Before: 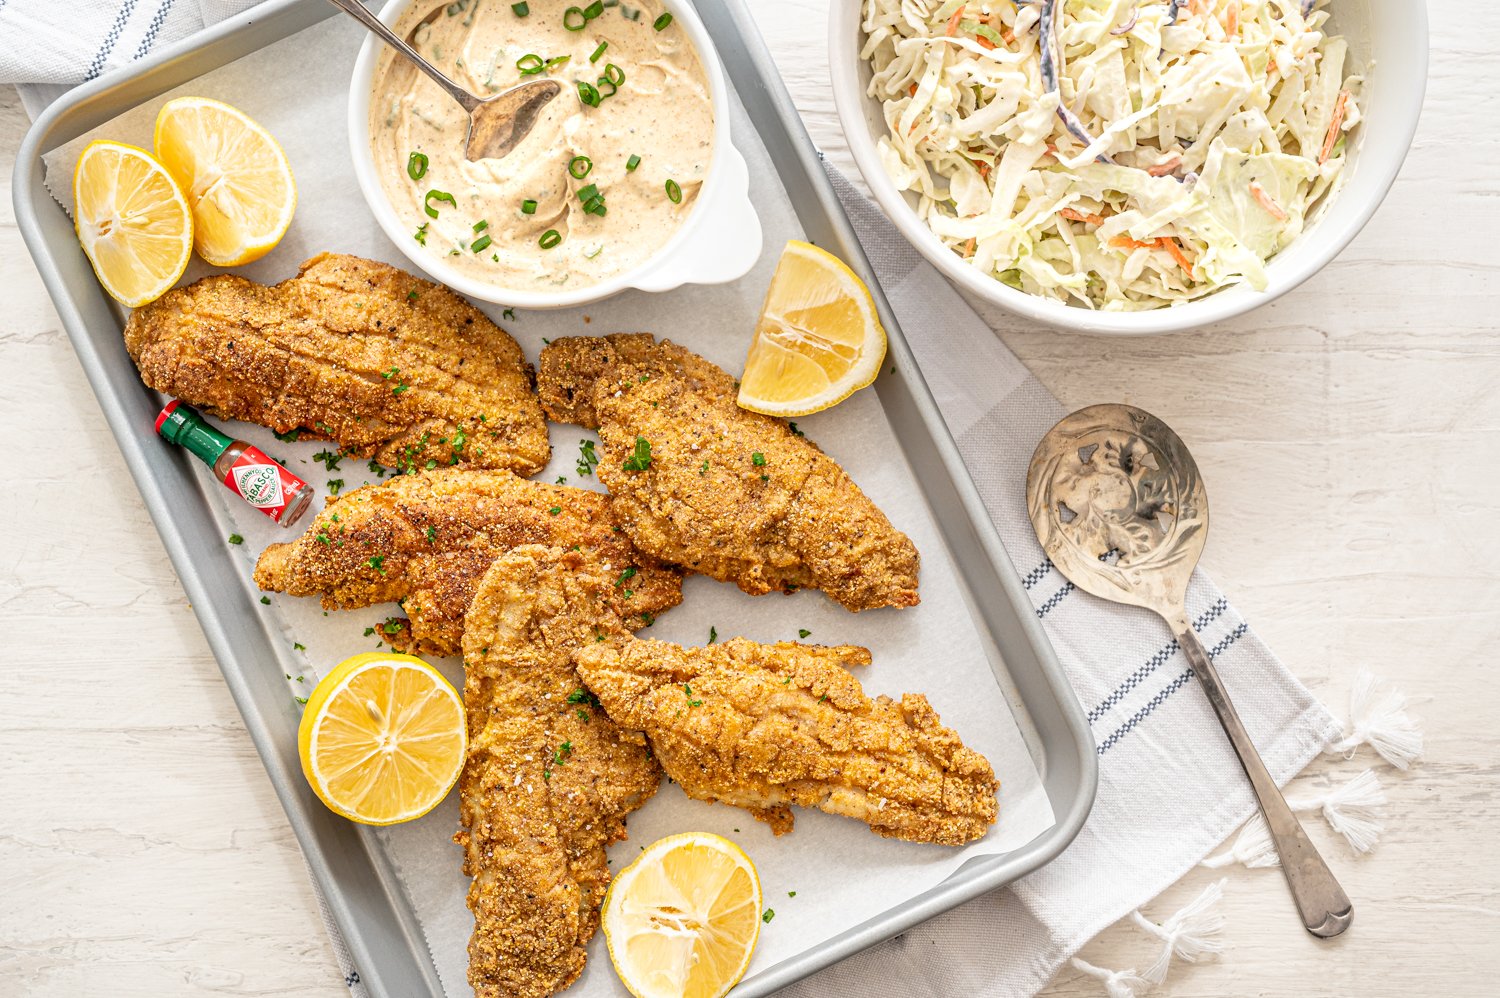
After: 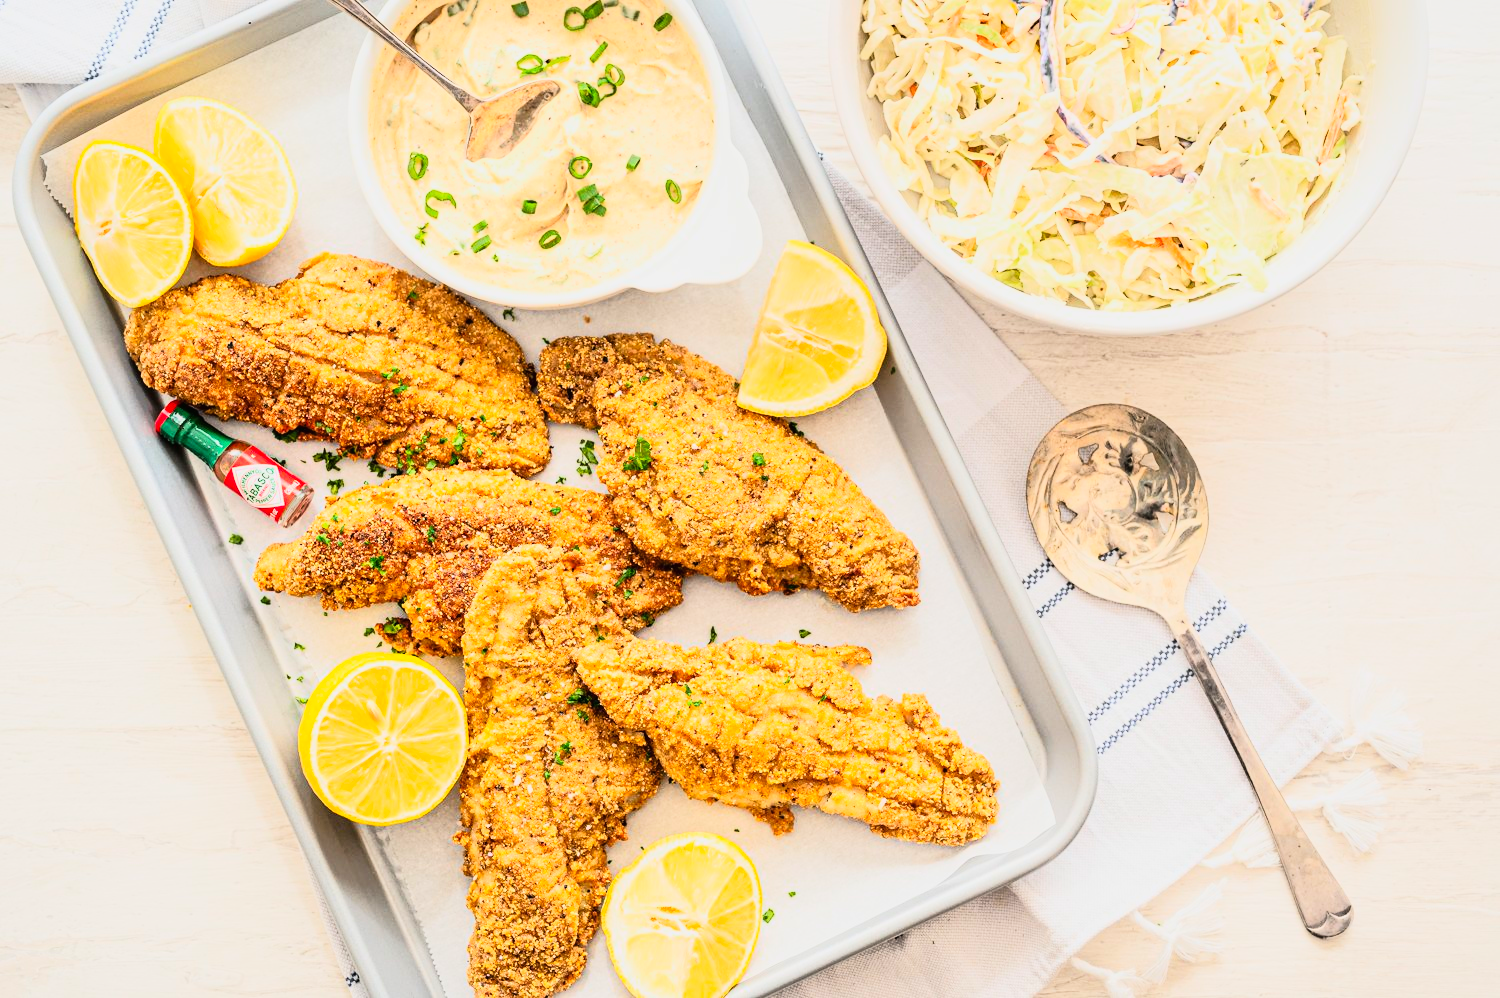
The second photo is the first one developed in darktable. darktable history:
tone curve: curves: ch0 [(0, 0.008) (0.081, 0.044) (0.177, 0.123) (0.283, 0.253) (0.416, 0.449) (0.495, 0.524) (0.661, 0.756) (0.796, 0.859) (1, 0.951)]; ch1 [(0, 0) (0.161, 0.092) (0.35, 0.33) (0.392, 0.392) (0.427, 0.426) (0.479, 0.472) (0.505, 0.5) (0.521, 0.524) (0.567, 0.556) (0.583, 0.588) (0.625, 0.627) (0.678, 0.733) (1, 1)]; ch2 [(0, 0) (0.346, 0.362) (0.404, 0.427) (0.502, 0.499) (0.531, 0.523) (0.544, 0.561) (0.58, 0.59) (0.629, 0.642) (0.717, 0.678) (1, 1)], color space Lab, linked channels, preserve colors none
contrast brightness saturation: contrast 0.197, brightness 0.16, saturation 0.224
